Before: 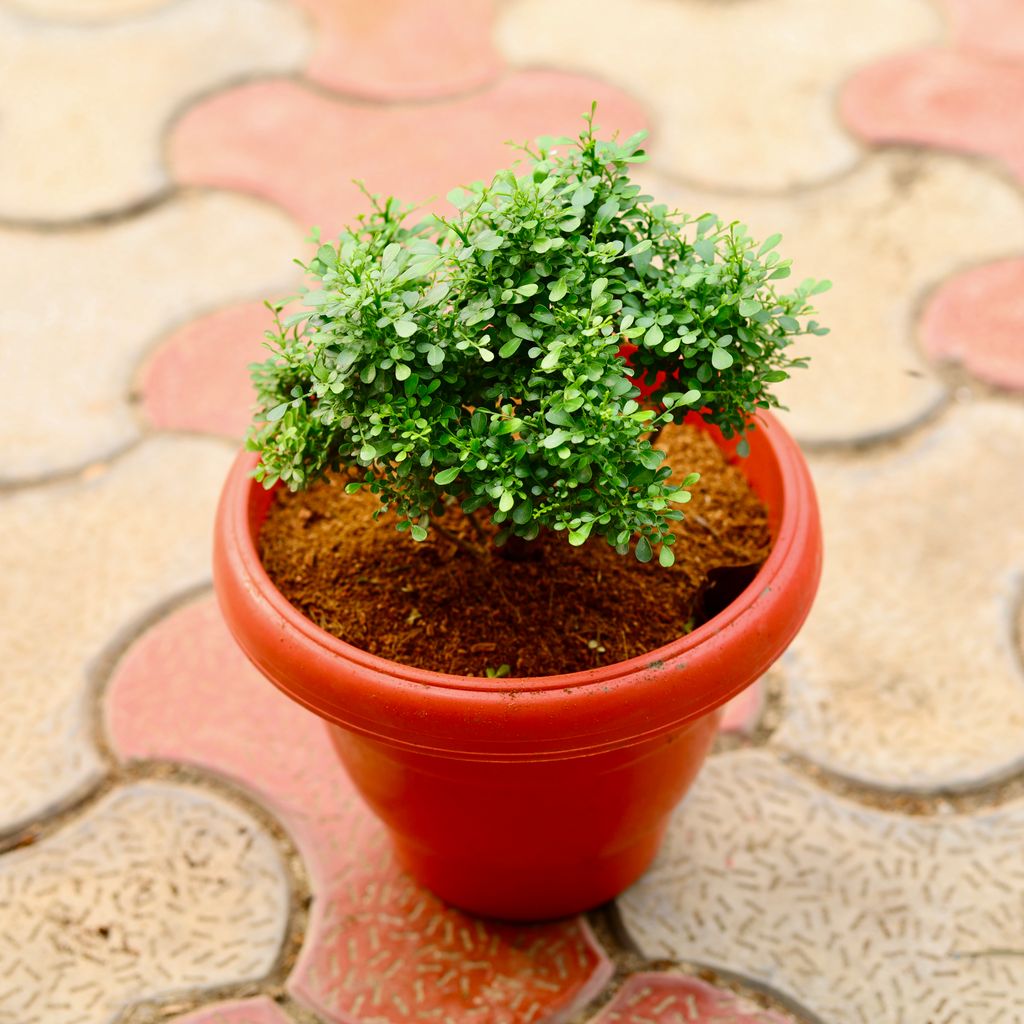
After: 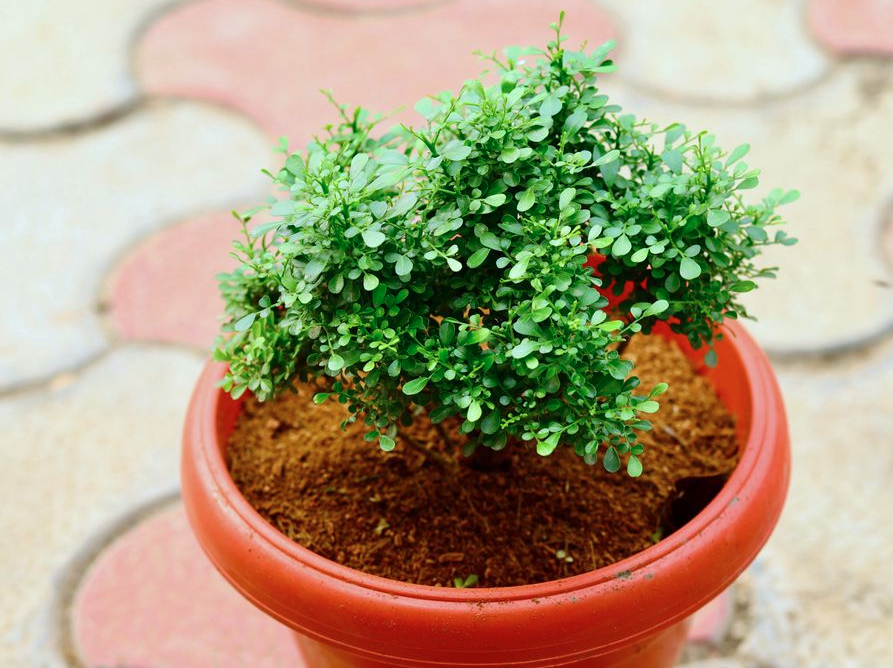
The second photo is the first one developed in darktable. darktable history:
color calibration: illuminant F (fluorescent), F source F9 (Cool White Deluxe 4150 K) – high CRI, x 0.374, y 0.373, temperature 4155.19 K
crop: left 3.134%, top 8.831%, right 9.63%, bottom 25.906%
